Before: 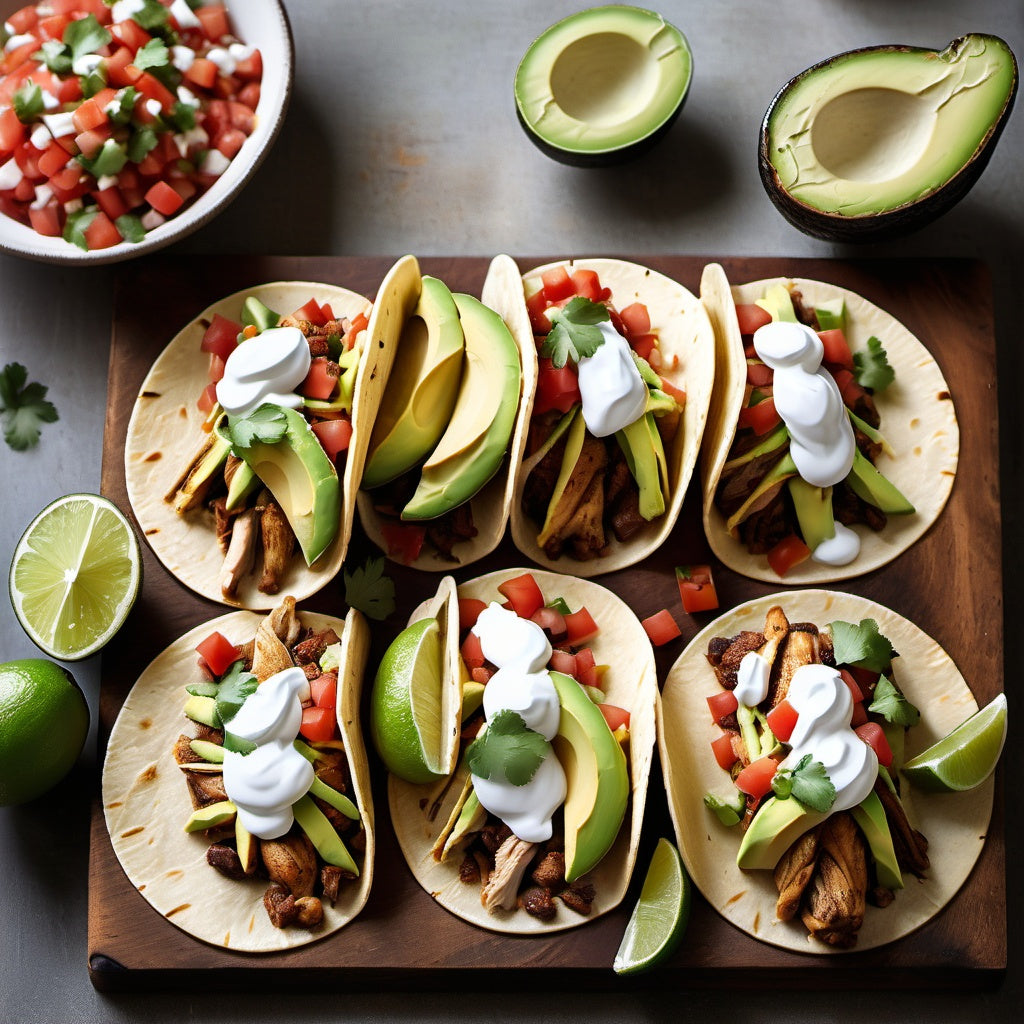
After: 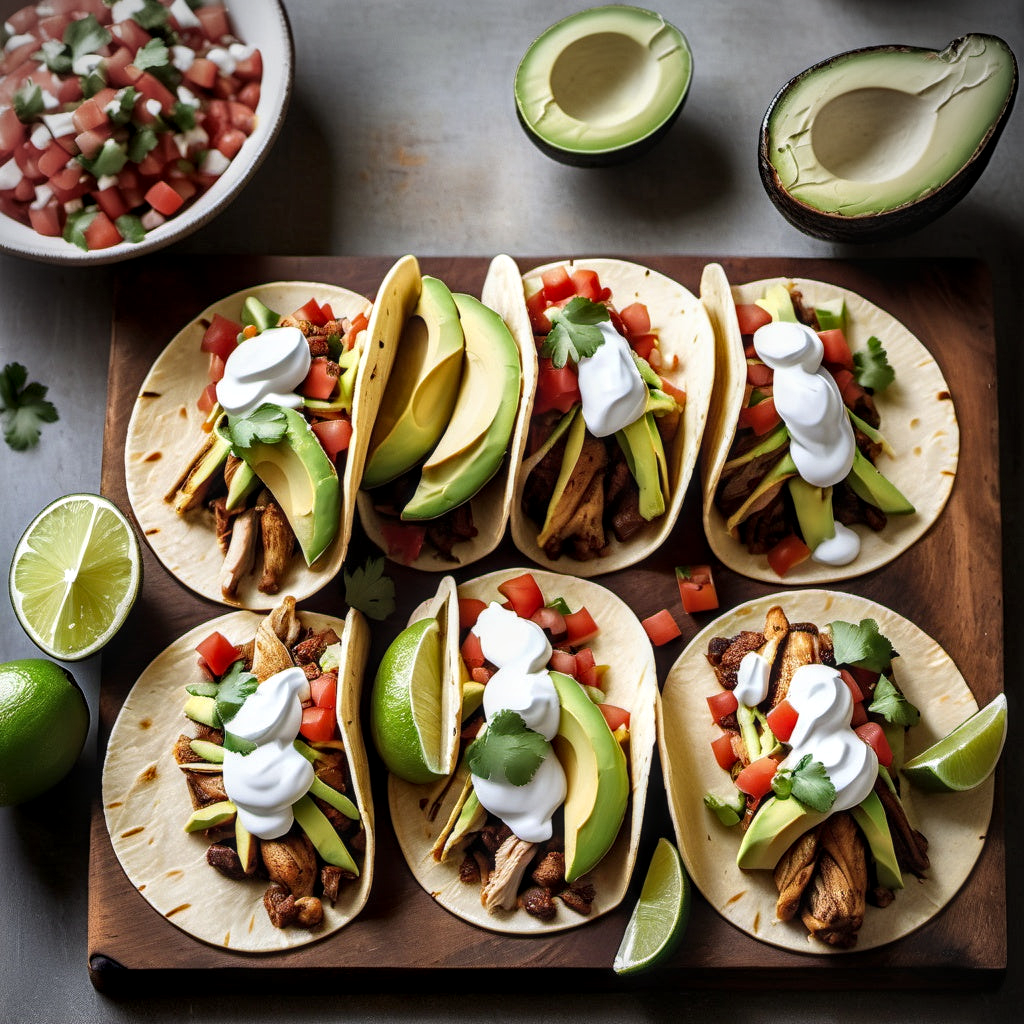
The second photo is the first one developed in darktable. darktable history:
local contrast: detail 130%
vignetting: fall-off start 100.61%, center (-0.028, 0.242)
